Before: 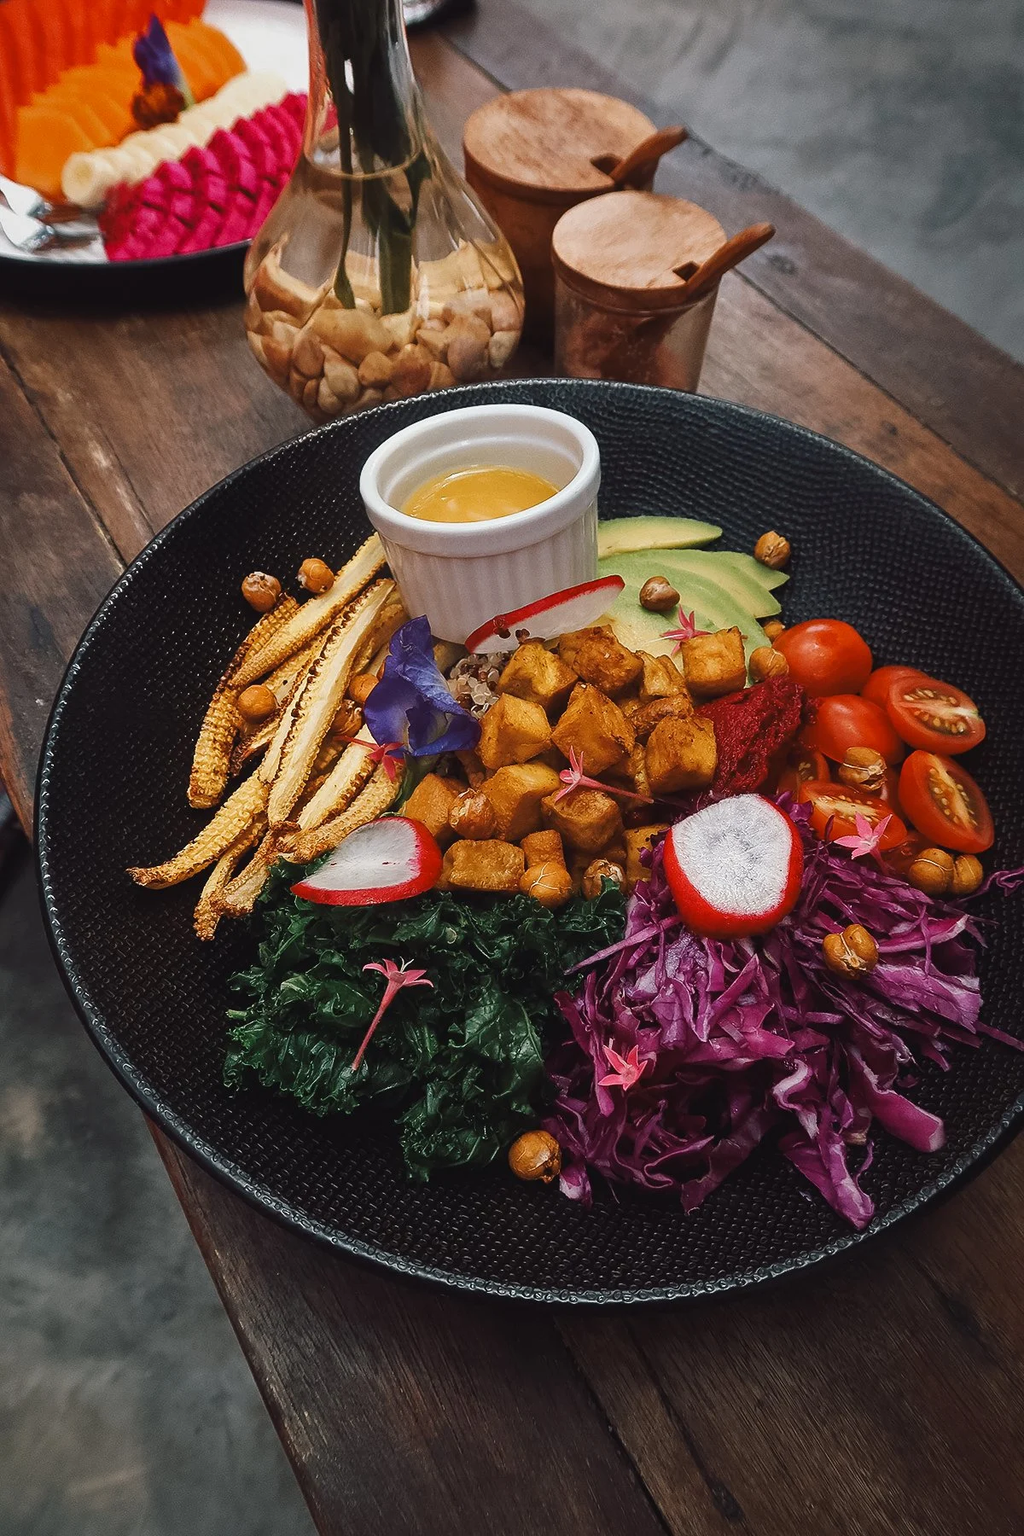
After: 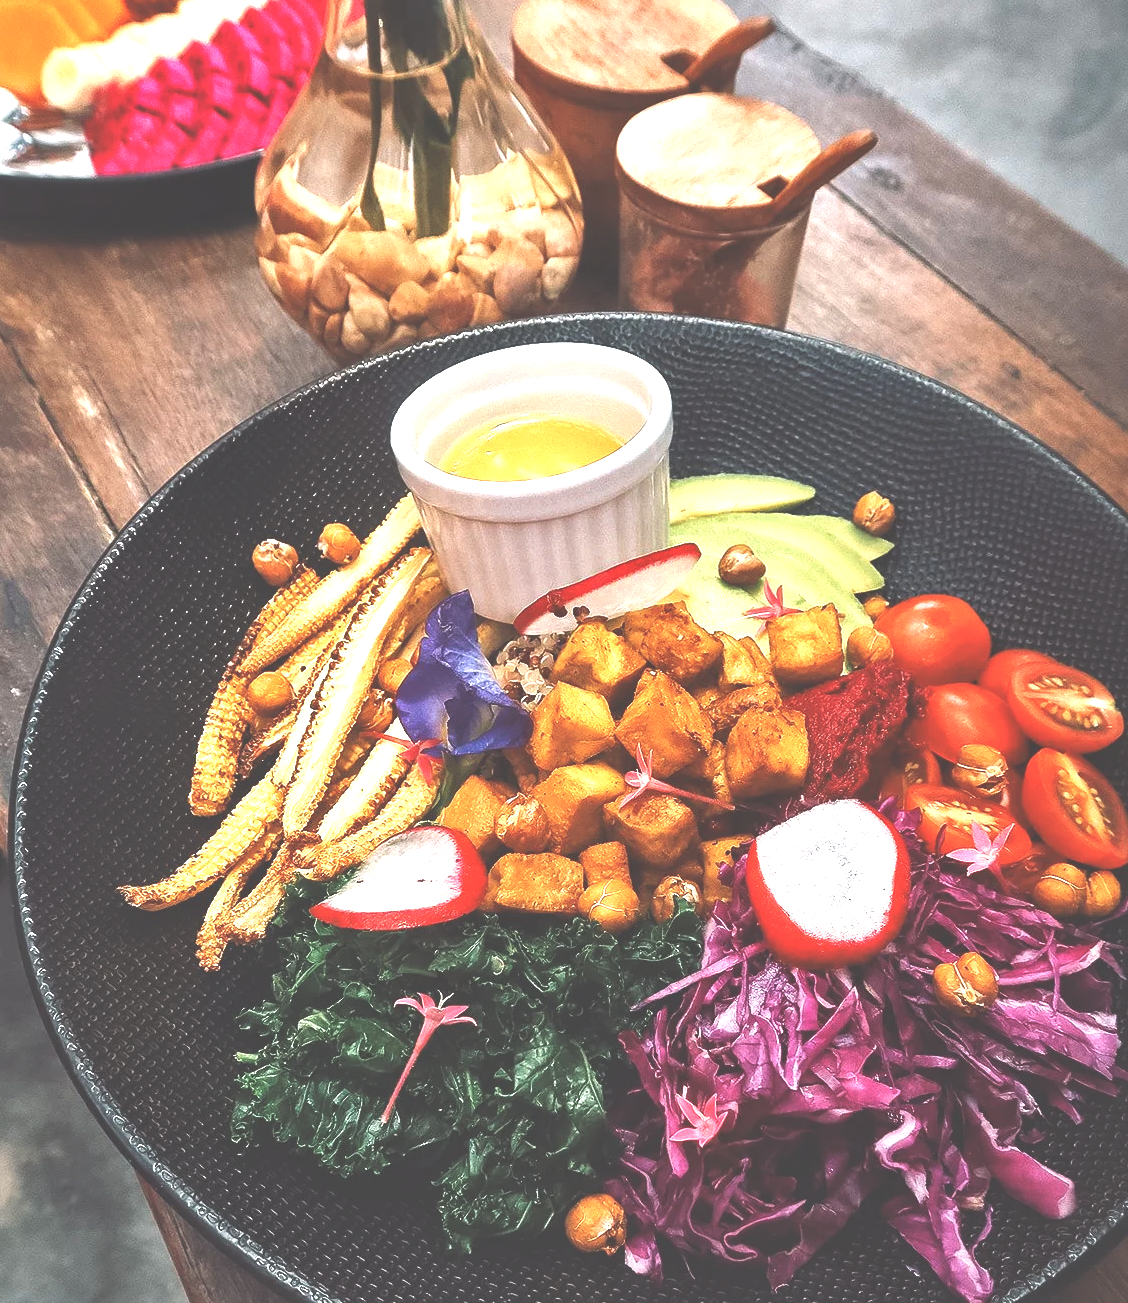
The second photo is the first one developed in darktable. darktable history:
exposure: black level correction -0.023, exposure 1.396 EV, compensate exposure bias true, compensate highlight preservation false
crop: left 2.63%, top 7.332%, right 3.368%, bottom 20.252%
local contrast: mode bilateral grid, contrast 25, coarseness 50, detail 122%, midtone range 0.2
